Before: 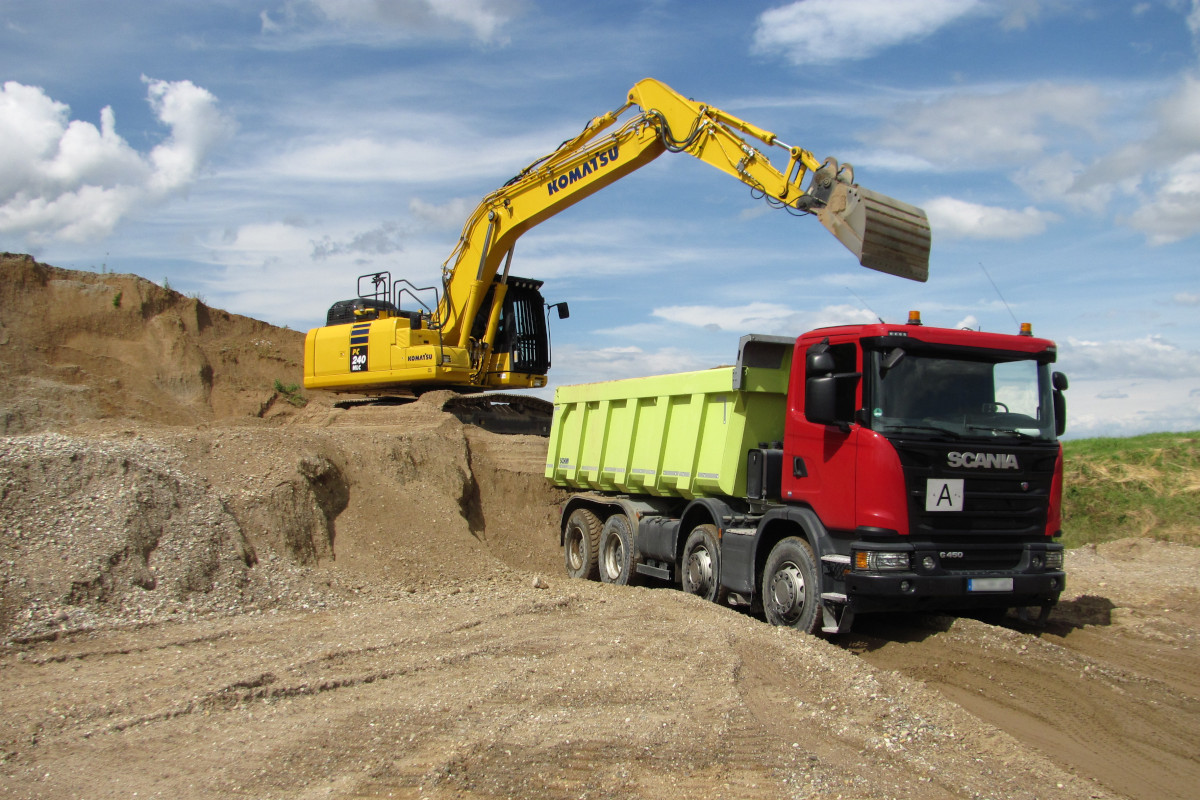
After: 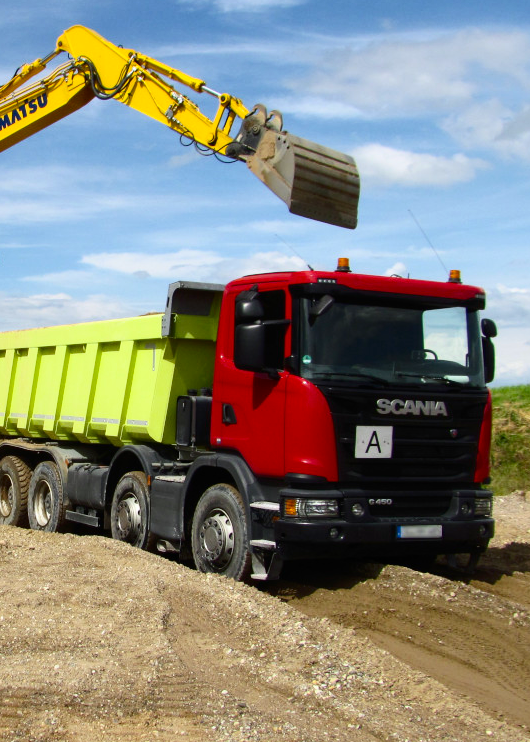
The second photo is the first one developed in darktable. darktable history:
color balance: output saturation 120%
crop: left 47.628%, top 6.643%, right 7.874%
contrast brightness saturation: contrast 0.22
white balance: red 0.988, blue 1.017
